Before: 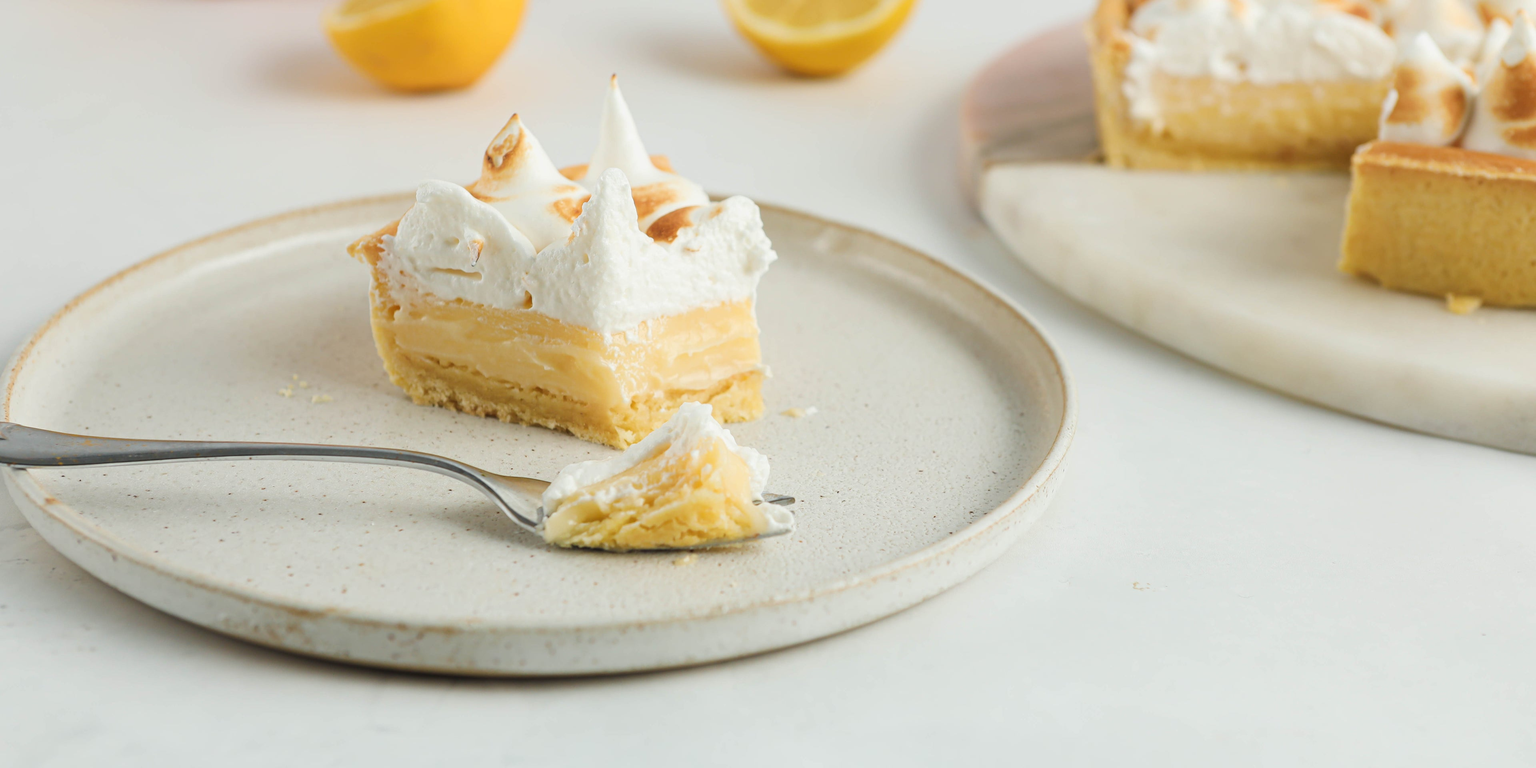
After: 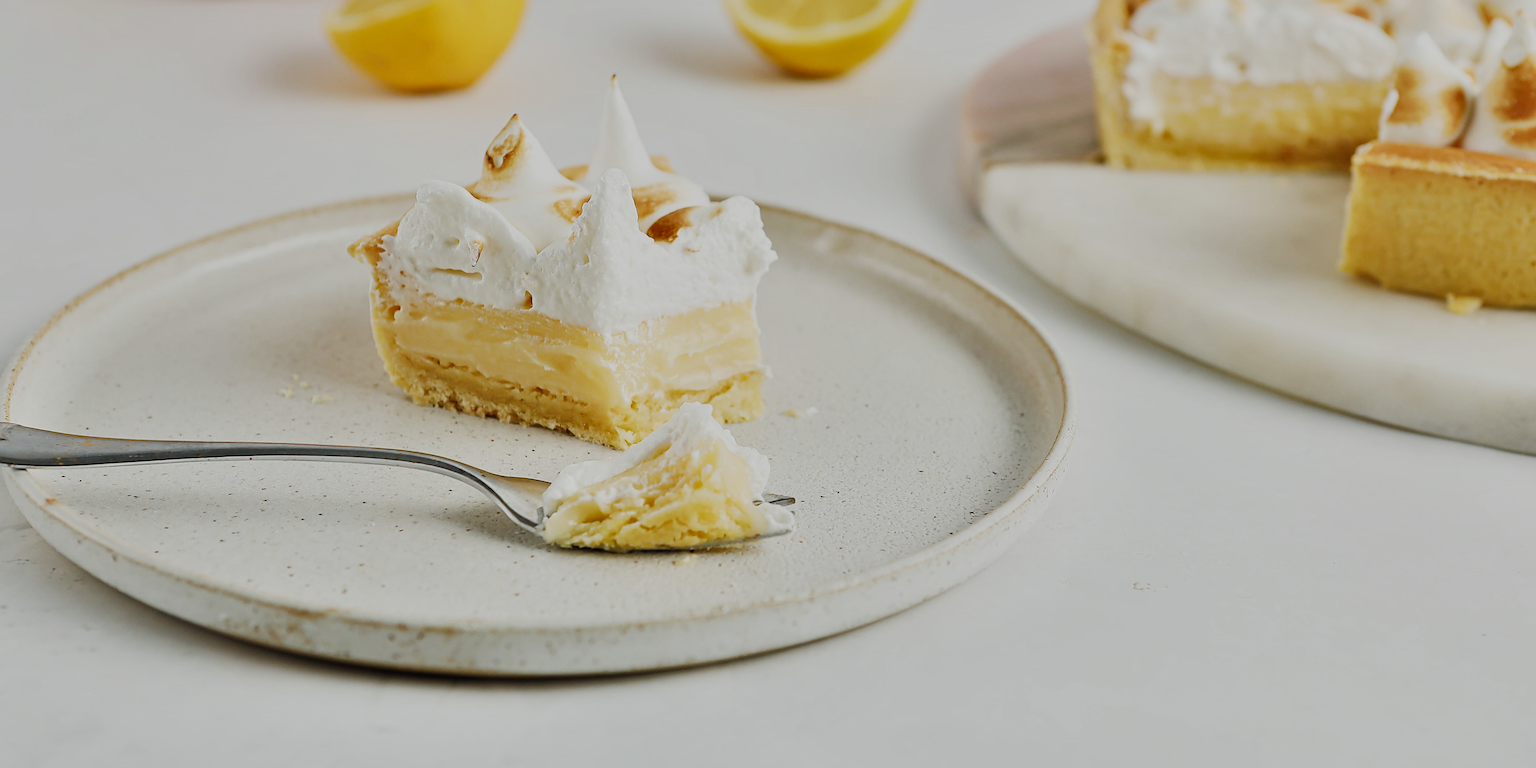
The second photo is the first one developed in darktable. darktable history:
sharpen: radius 1.685, amount 1.294
sigmoid: skew -0.2, preserve hue 0%, red attenuation 0.1, red rotation 0.035, green attenuation 0.1, green rotation -0.017, blue attenuation 0.15, blue rotation -0.052, base primaries Rec2020
tone equalizer: -7 EV 0.13 EV, smoothing diameter 25%, edges refinement/feathering 10, preserve details guided filter
shadows and highlights: shadows 5, soften with gaussian
